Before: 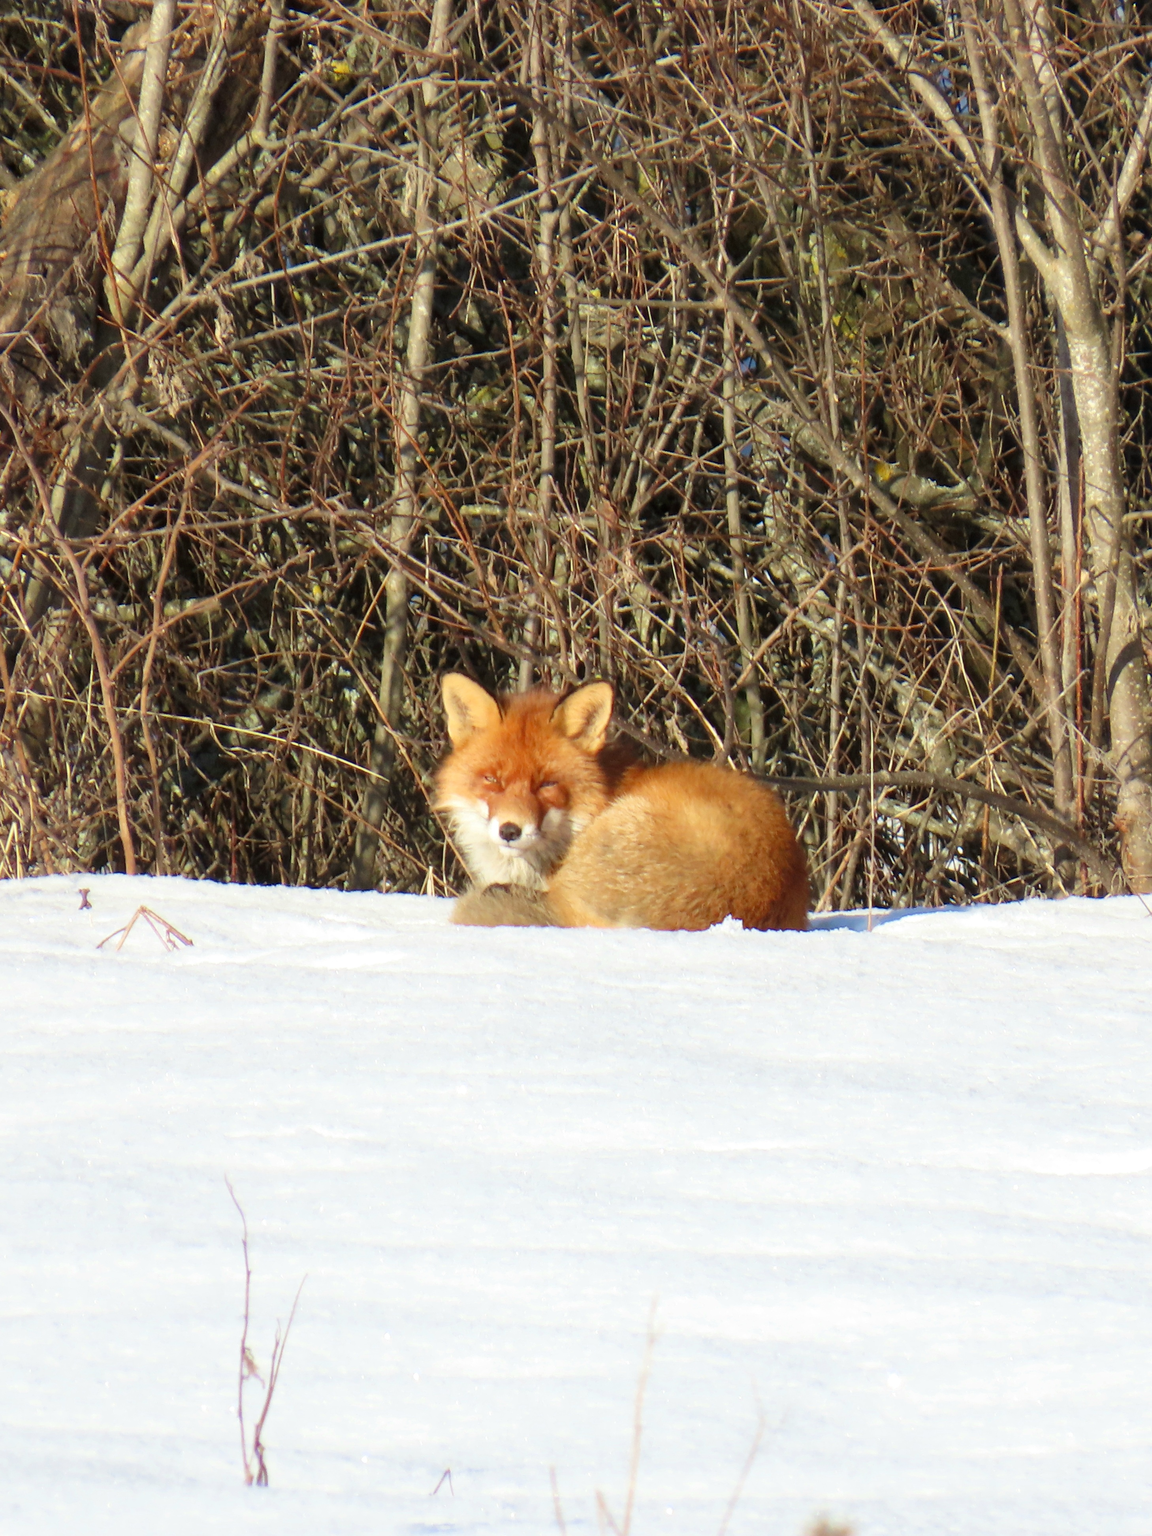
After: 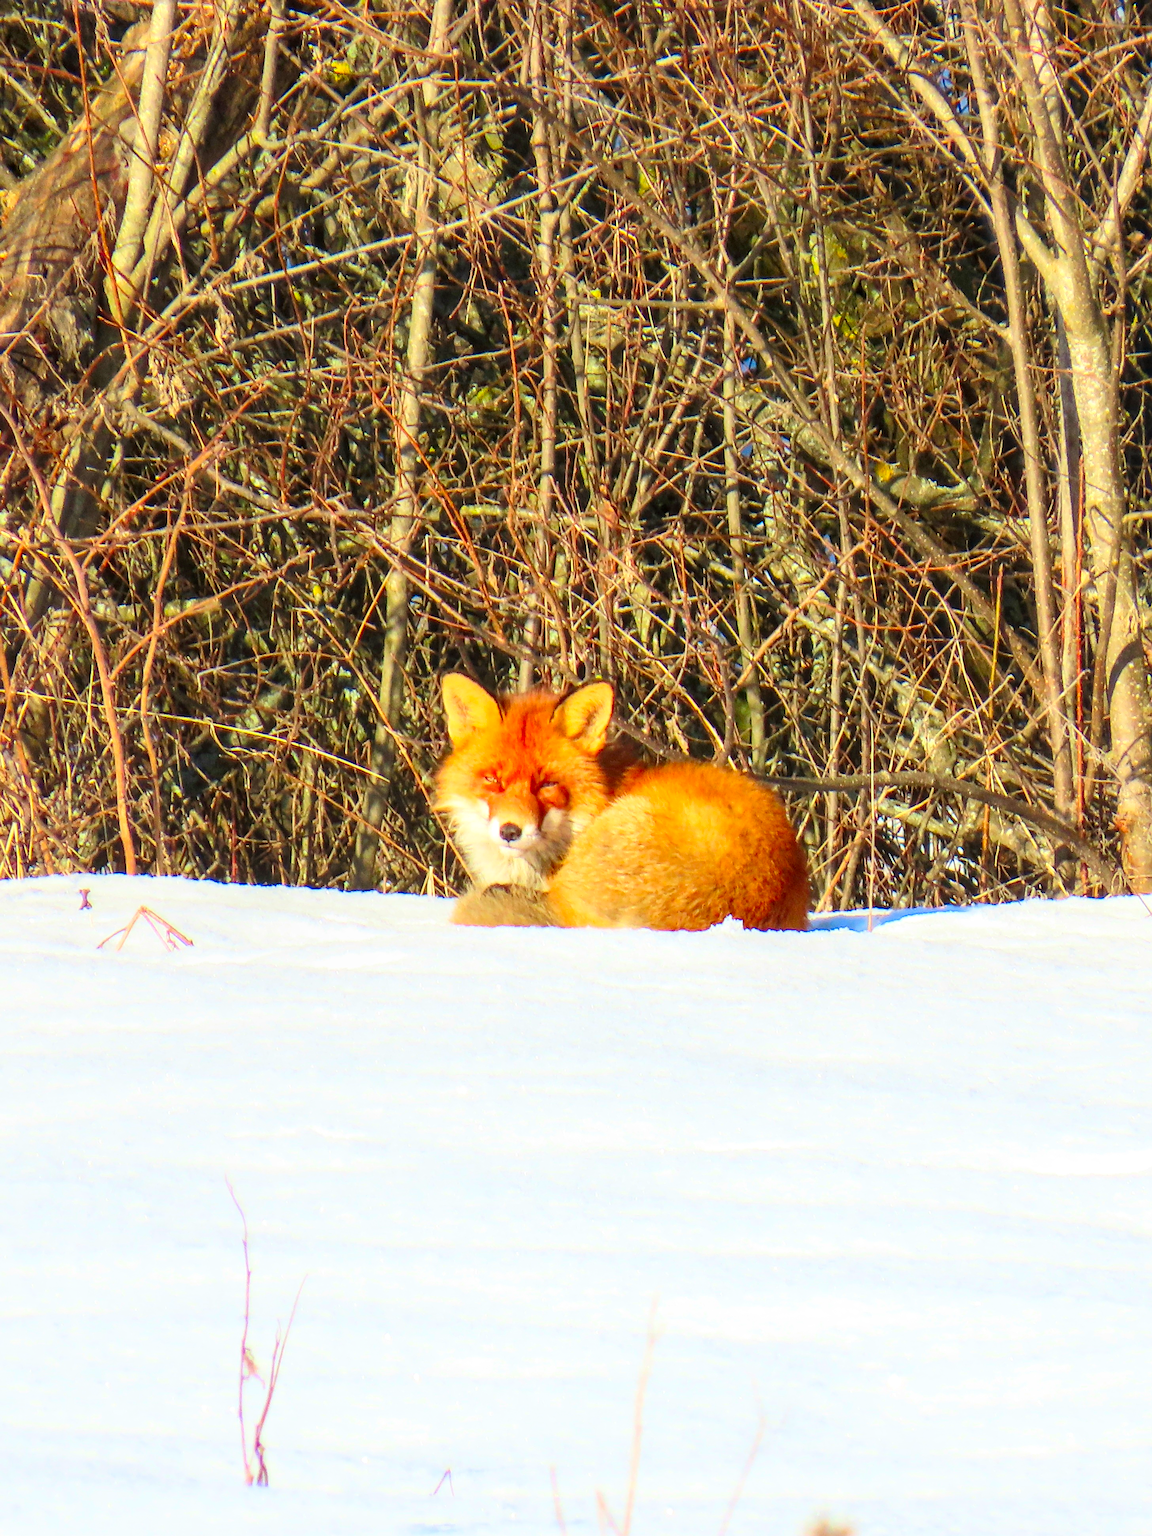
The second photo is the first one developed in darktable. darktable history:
local contrast: on, module defaults
sharpen: on, module defaults
contrast brightness saturation: contrast 0.196, brightness 0.19, saturation 0.792
